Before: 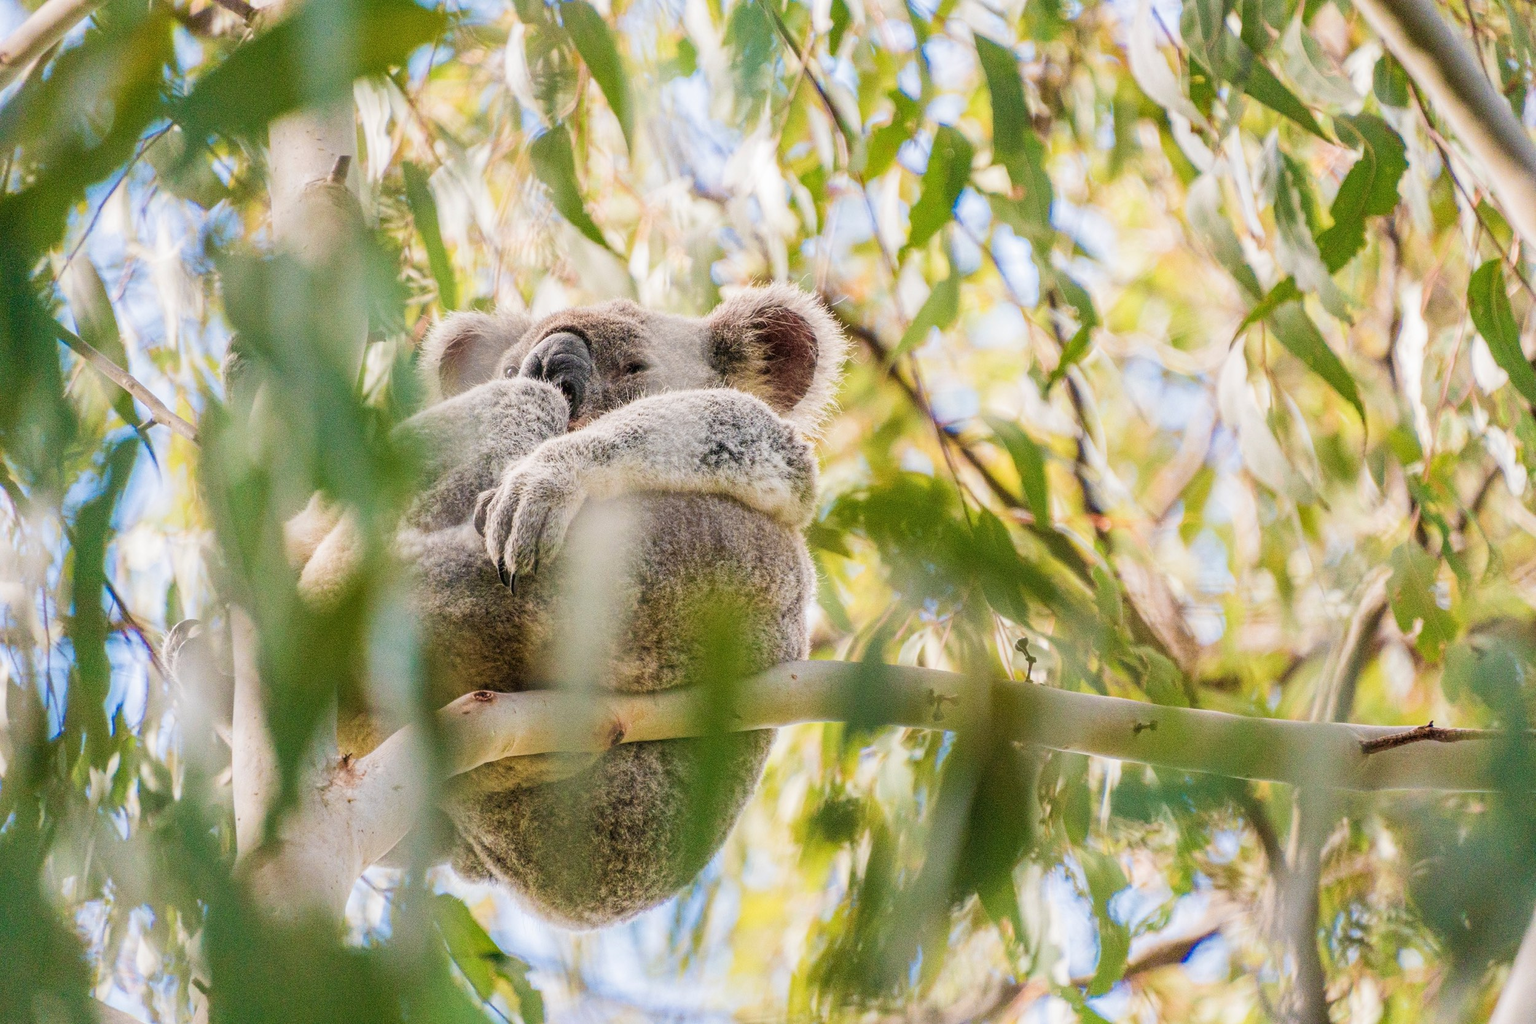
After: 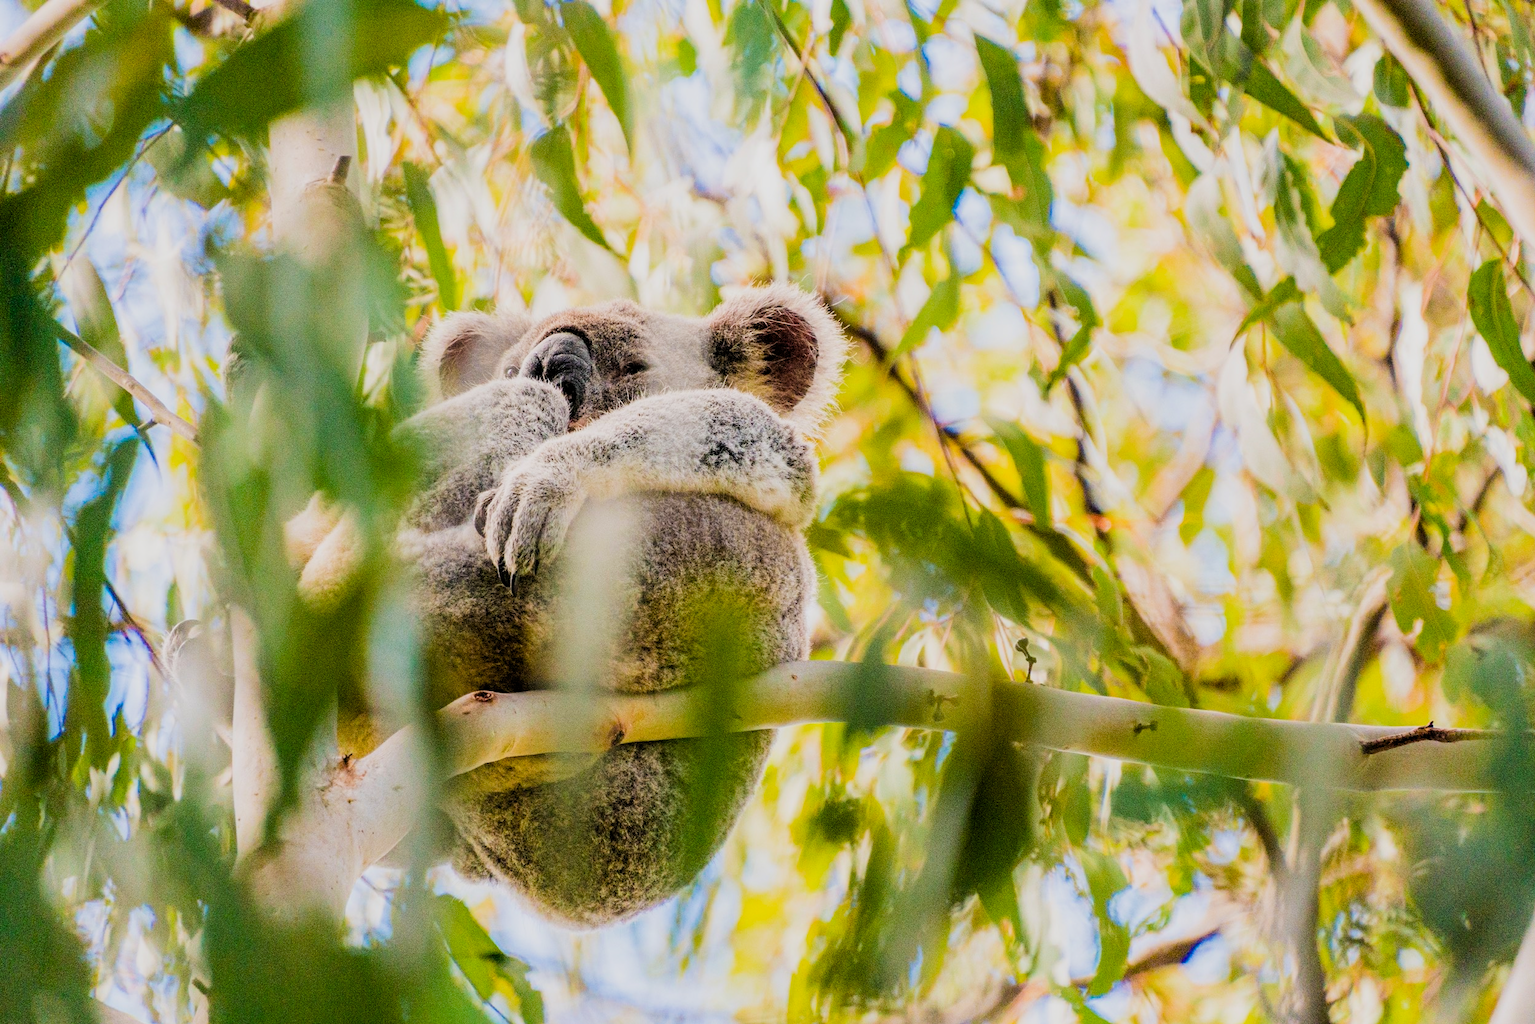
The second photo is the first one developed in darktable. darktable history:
color balance rgb: perceptual saturation grading › global saturation 30%, global vibrance 20%
filmic rgb: black relative exposure -5 EV, hardness 2.88, contrast 1.3, highlights saturation mix -30%
